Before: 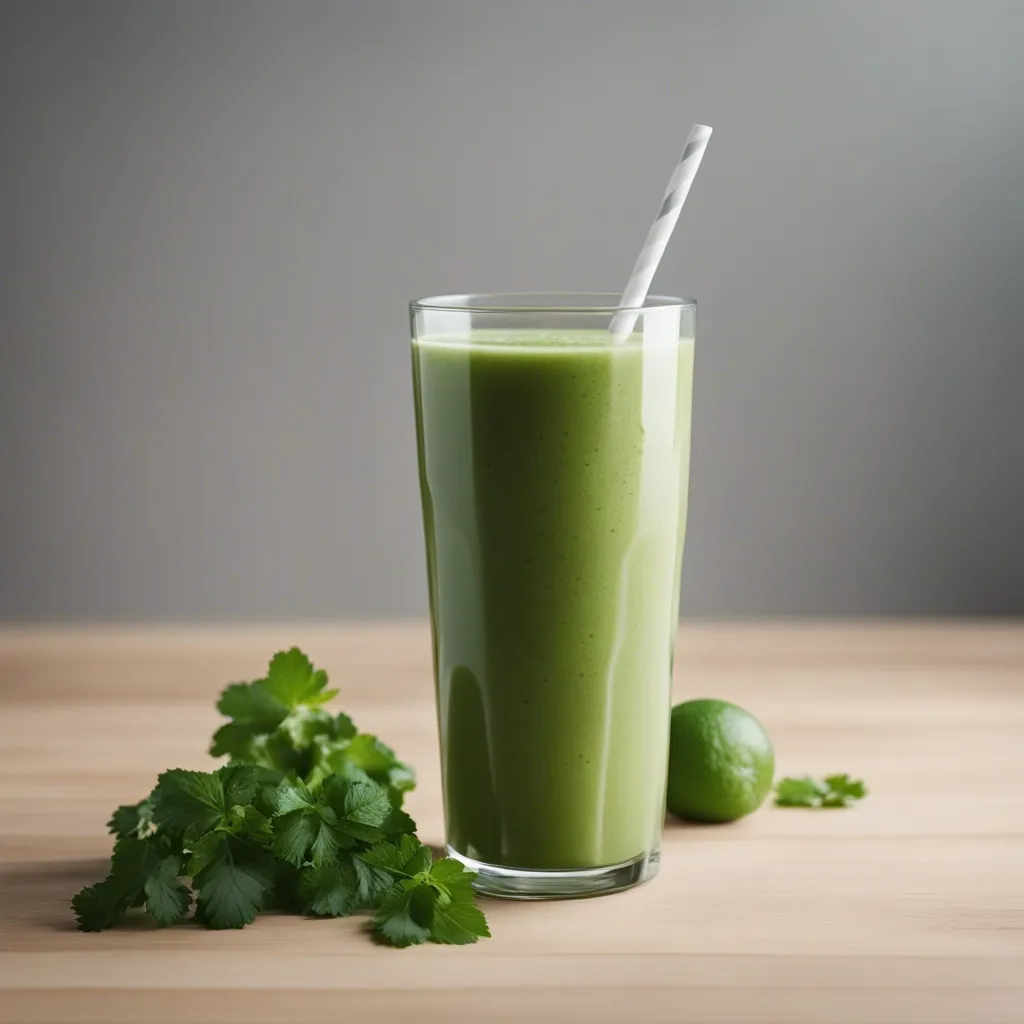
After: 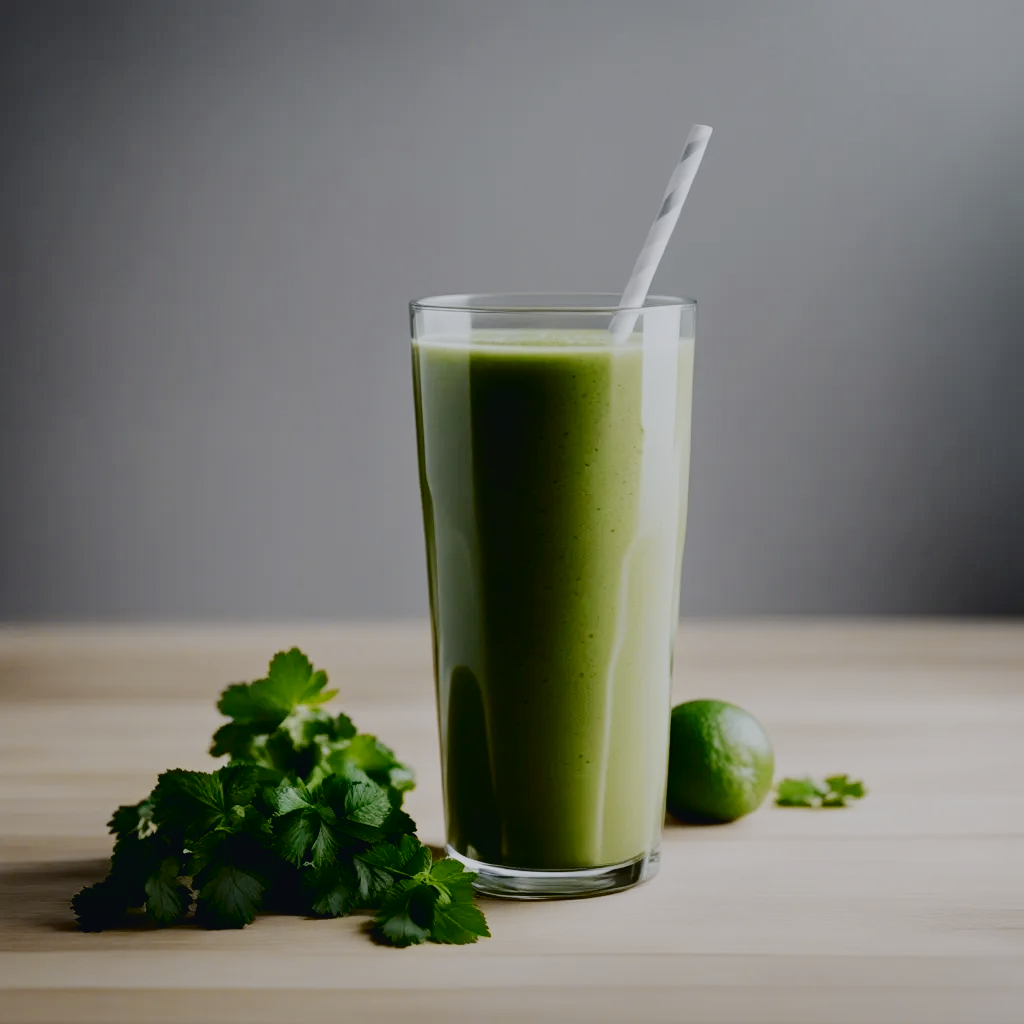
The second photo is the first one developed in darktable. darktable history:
tone curve: curves: ch0 [(0, 0.023) (0.104, 0.058) (0.21, 0.162) (0.469, 0.524) (0.579, 0.65) (0.725, 0.8) (0.858, 0.903) (1, 0.974)]; ch1 [(0, 0) (0.414, 0.395) (0.447, 0.447) (0.502, 0.501) (0.521, 0.512) (0.57, 0.563) (0.618, 0.61) (0.654, 0.642) (1, 1)]; ch2 [(0, 0) (0.356, 0.408) (0.437, 0.453) (0.492, 0.485) (0.524, 0.508) (0.566, 0.567) (0.595, 0.604) (1, 1)], color space Lab, independent channels, preserve colors none
exposure: compensate highlight preservation false
filmic rgb: middle gray luminance 30%, black relative exposure -9 EV, white relative exposure 7 EV, threshold 6 EV, target black luminance 0%, hardness 2.94, latitude 2.04%, contrast 0.963, highlights saturation mix 5%, shadows ↔ highlights balance 12.16%, add noise in highlights 0, preserve chrominance no, color science v3 (2019), use custom middle-gray values true, iterations of high-quality reconstruction 0, contrast in highlights soft, enable highlight reconstruction true
